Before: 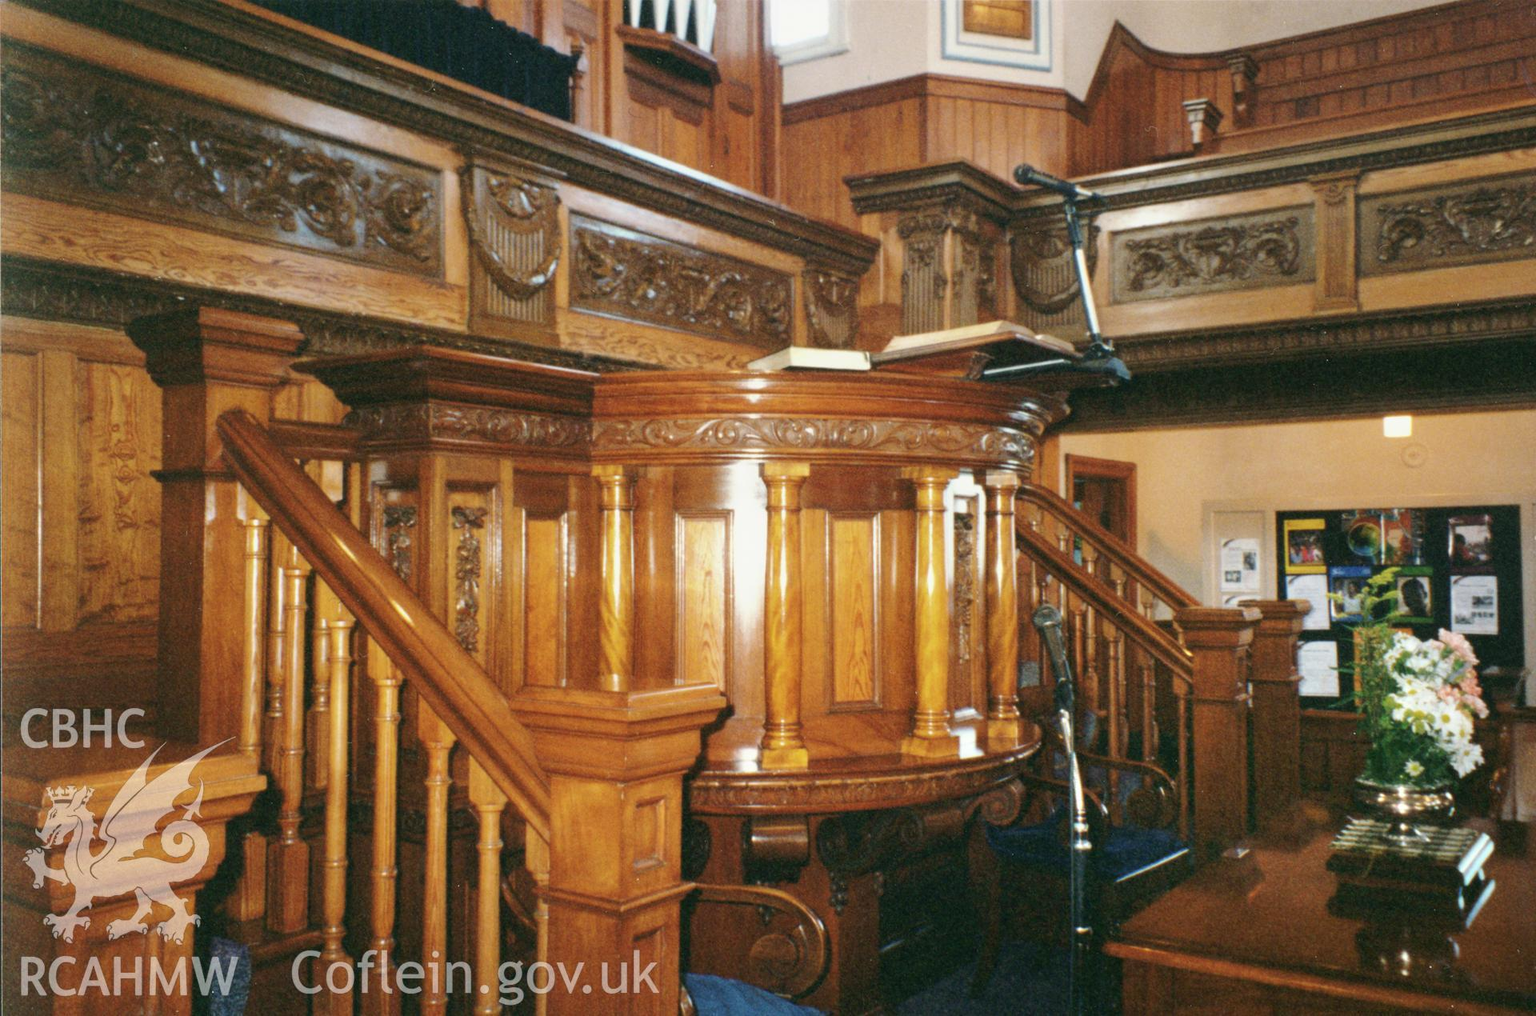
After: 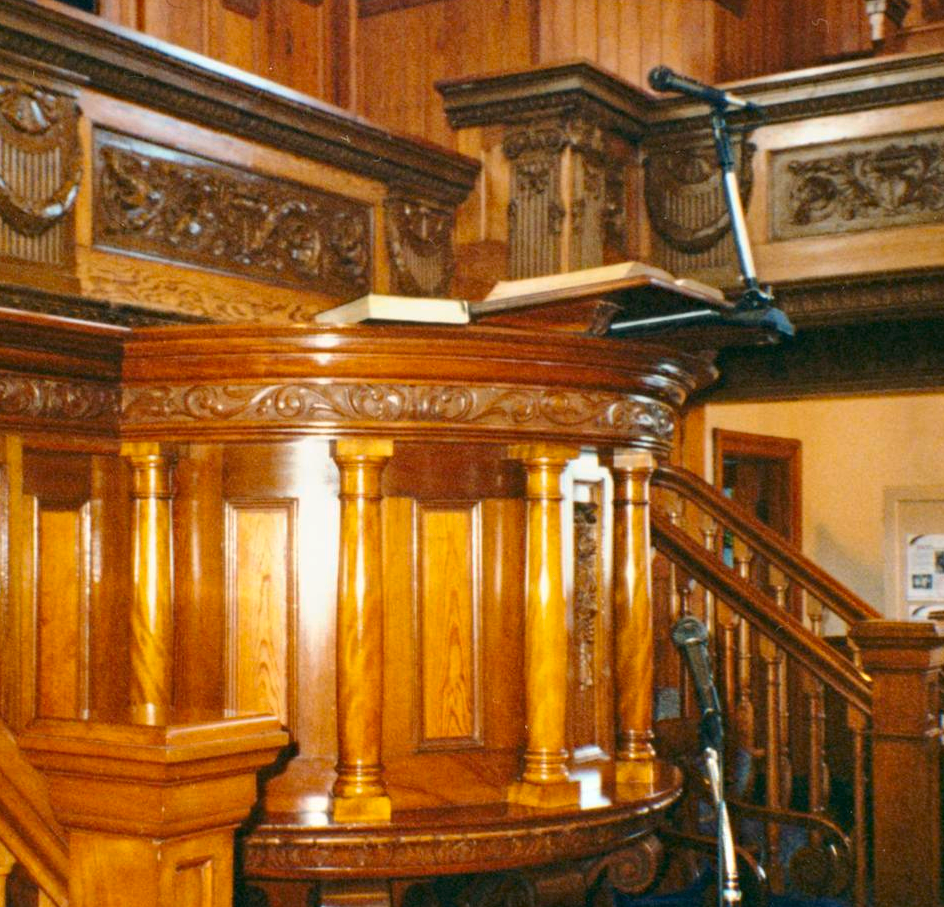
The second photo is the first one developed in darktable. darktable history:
crop: left 32.248%, top 10.967%, right 18.564%, bottom 17.547%
haze removal: strength 0.301, distance 0.243, adaptive false
contrast brightness saturation: contrast 0.087, saturation 0.28
